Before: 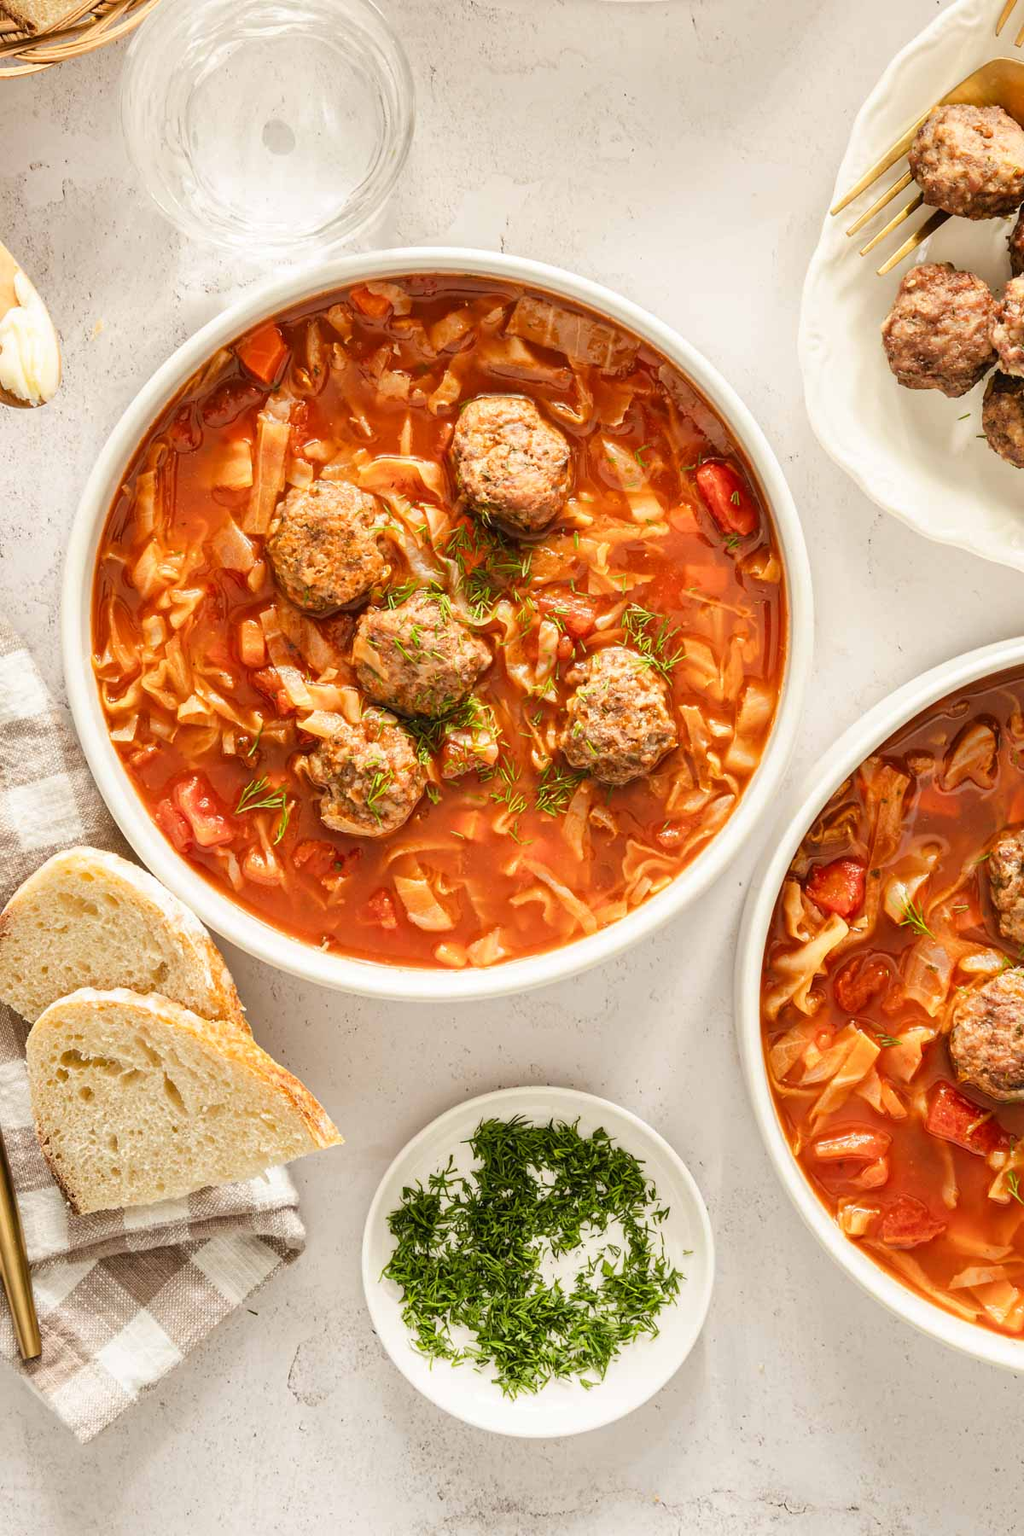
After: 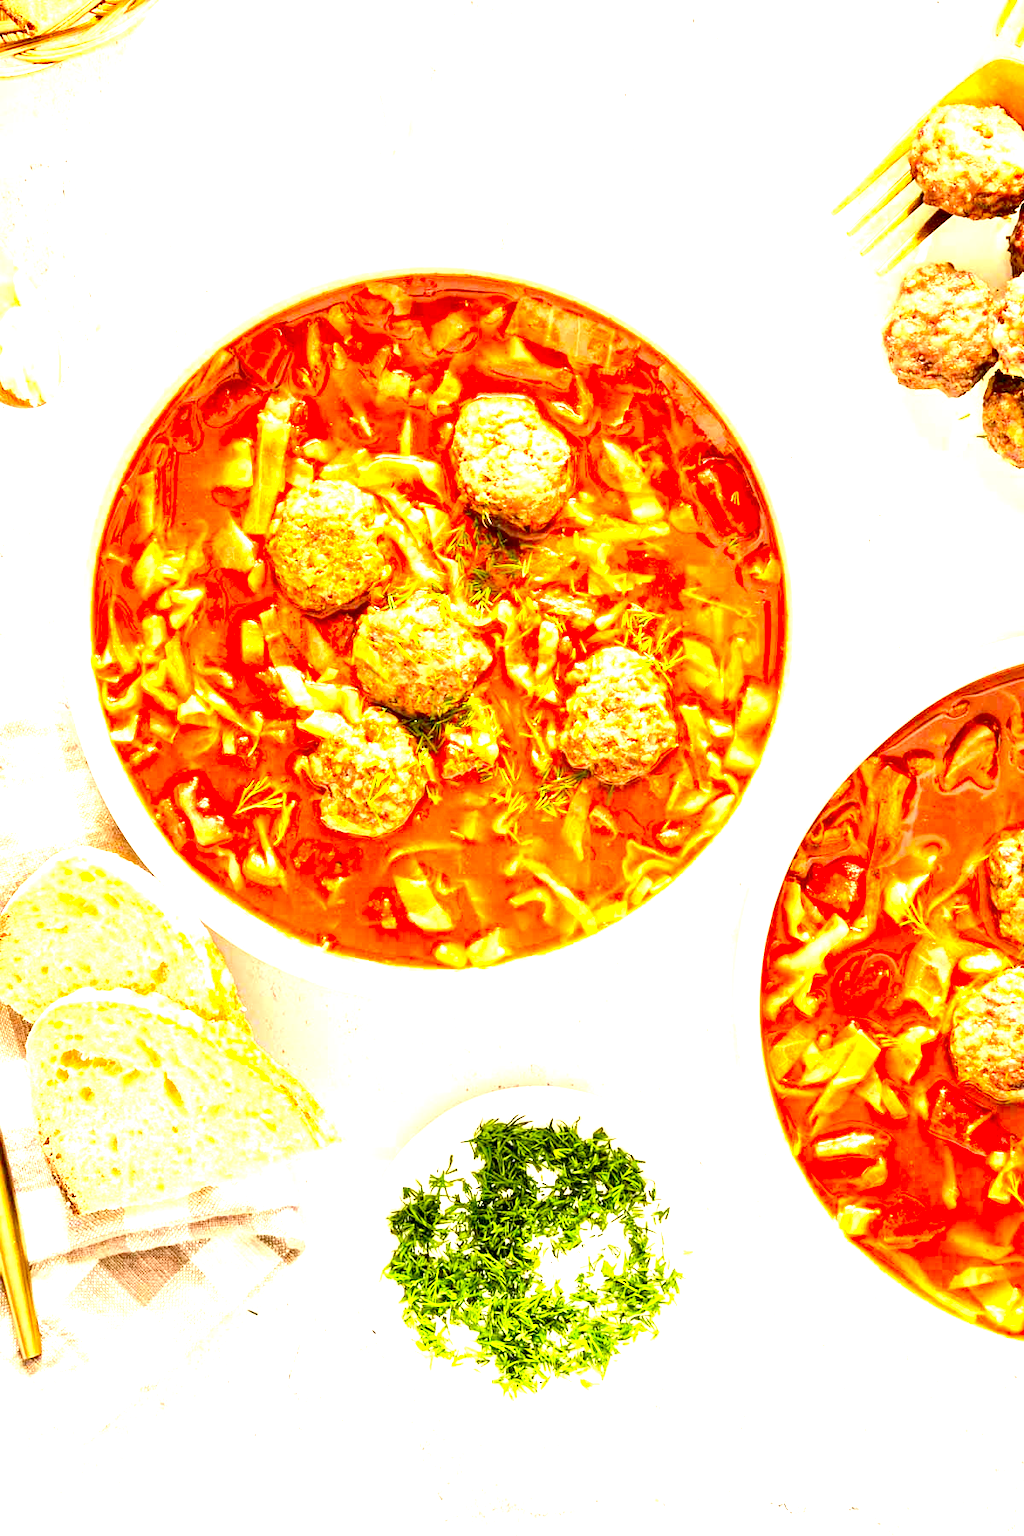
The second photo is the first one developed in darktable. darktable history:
exposure: black level correction 0.005, exposure 2.084 EV, compensate highlight preservation false
contrast brightness saturation: contrast 0.16, saturation 0.32
